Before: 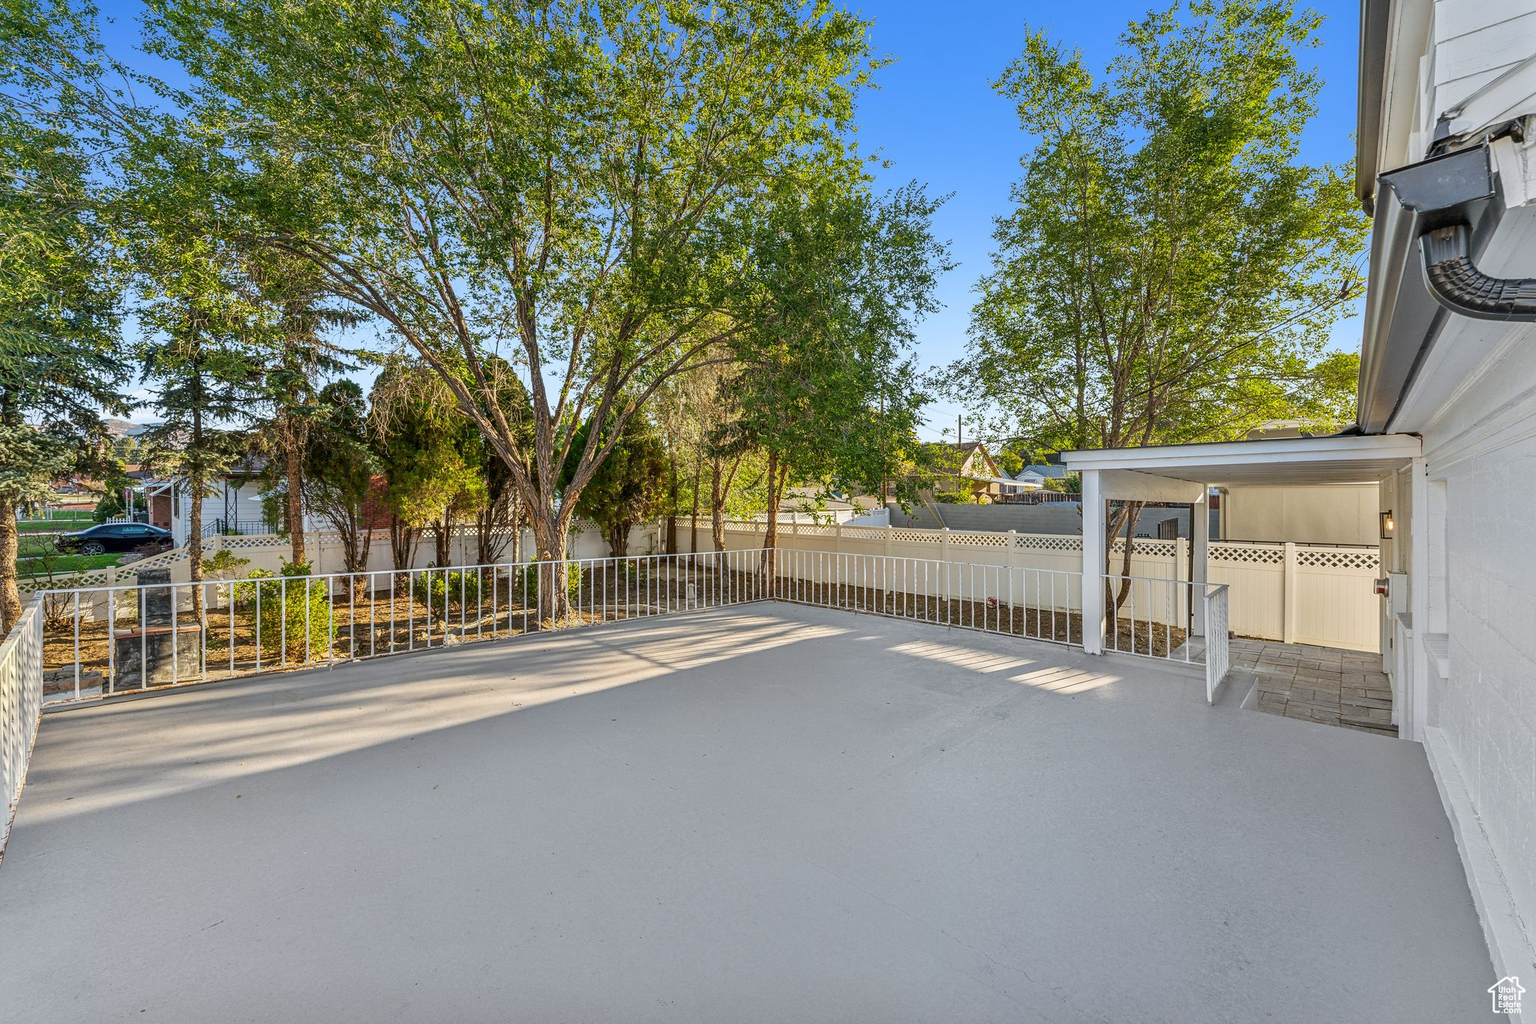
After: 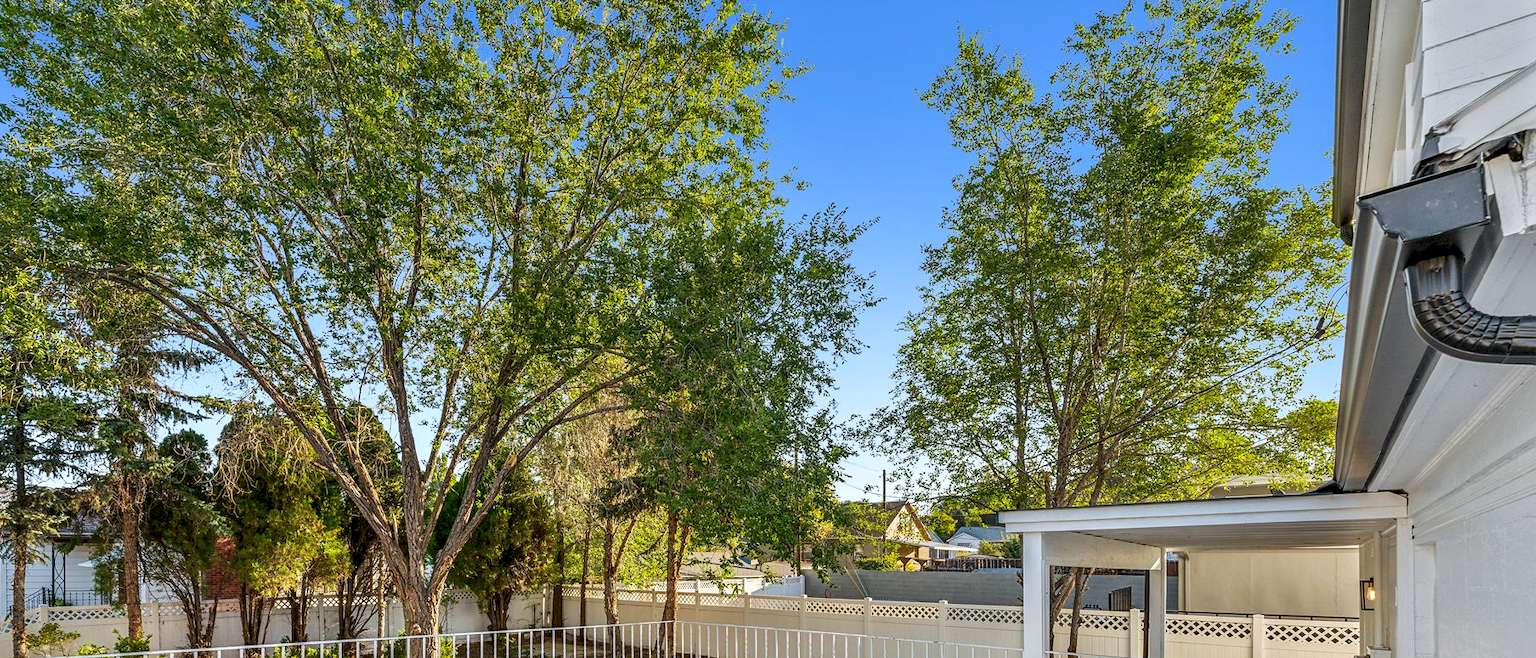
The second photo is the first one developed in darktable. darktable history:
contrast equalizer: octaves 7, y [[0.528 ×6], [0.514 ×6], [0.362 ×6], [0 ×6], [0 ×6]]
crop and rotate: left 11.681%, bottom 43.205%
